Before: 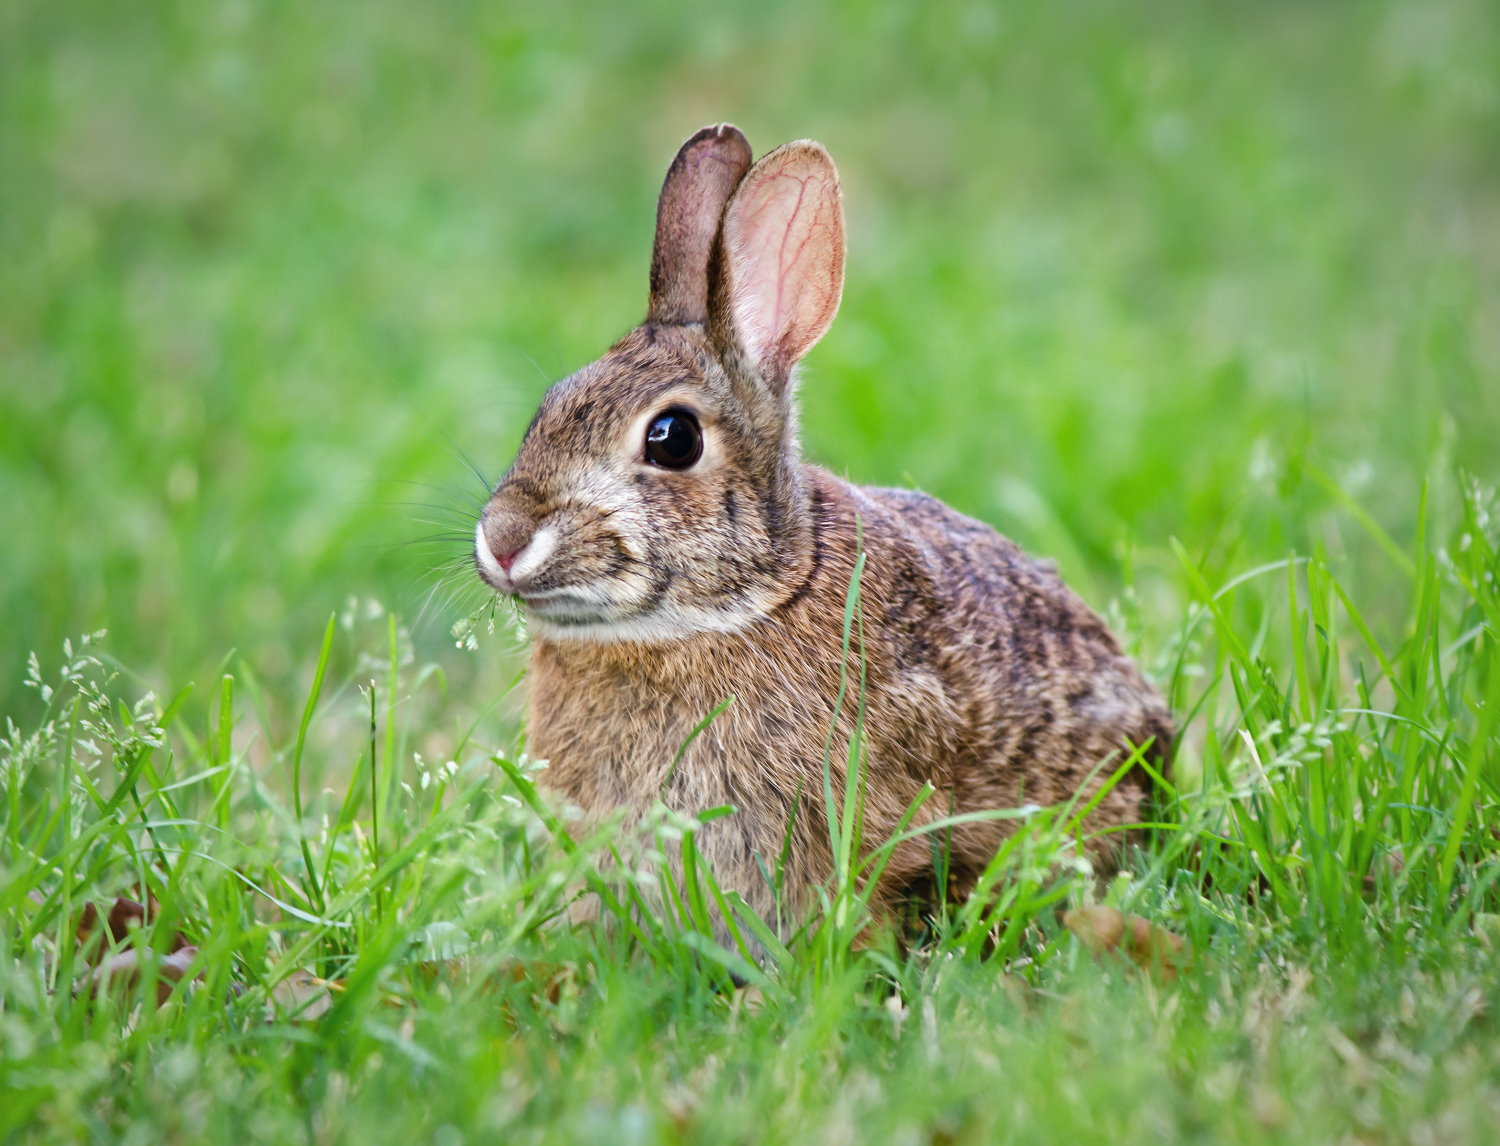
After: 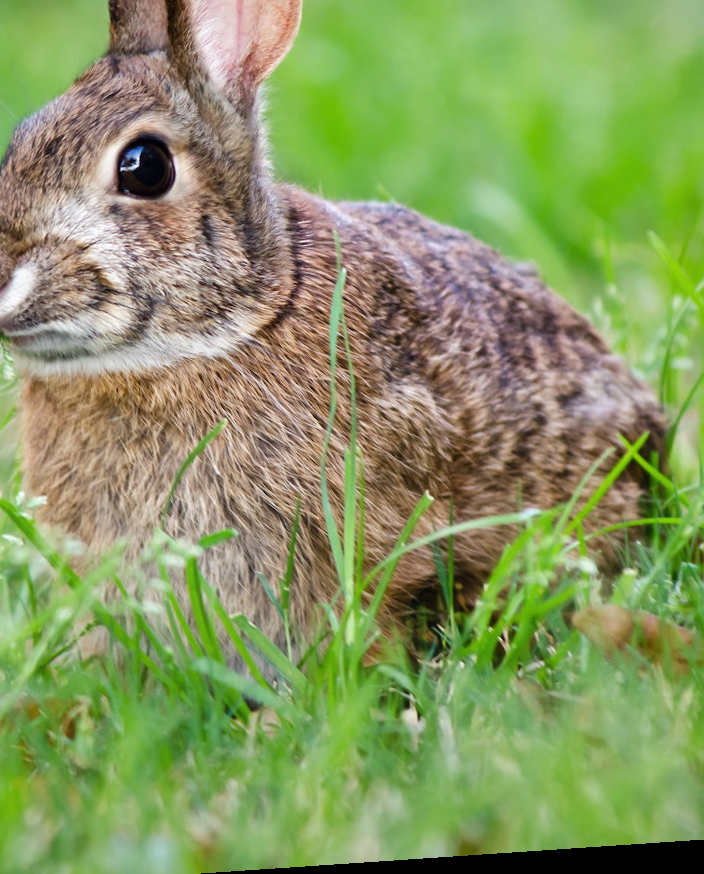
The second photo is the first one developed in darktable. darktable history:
rotate and perspective: rotation -4.2°, shear 0.006, automatic cropping off
crop: left 35.432%, top 26.233%, right 20.145%, bottom 3.432%
exposure: compensate highlight preservation false
